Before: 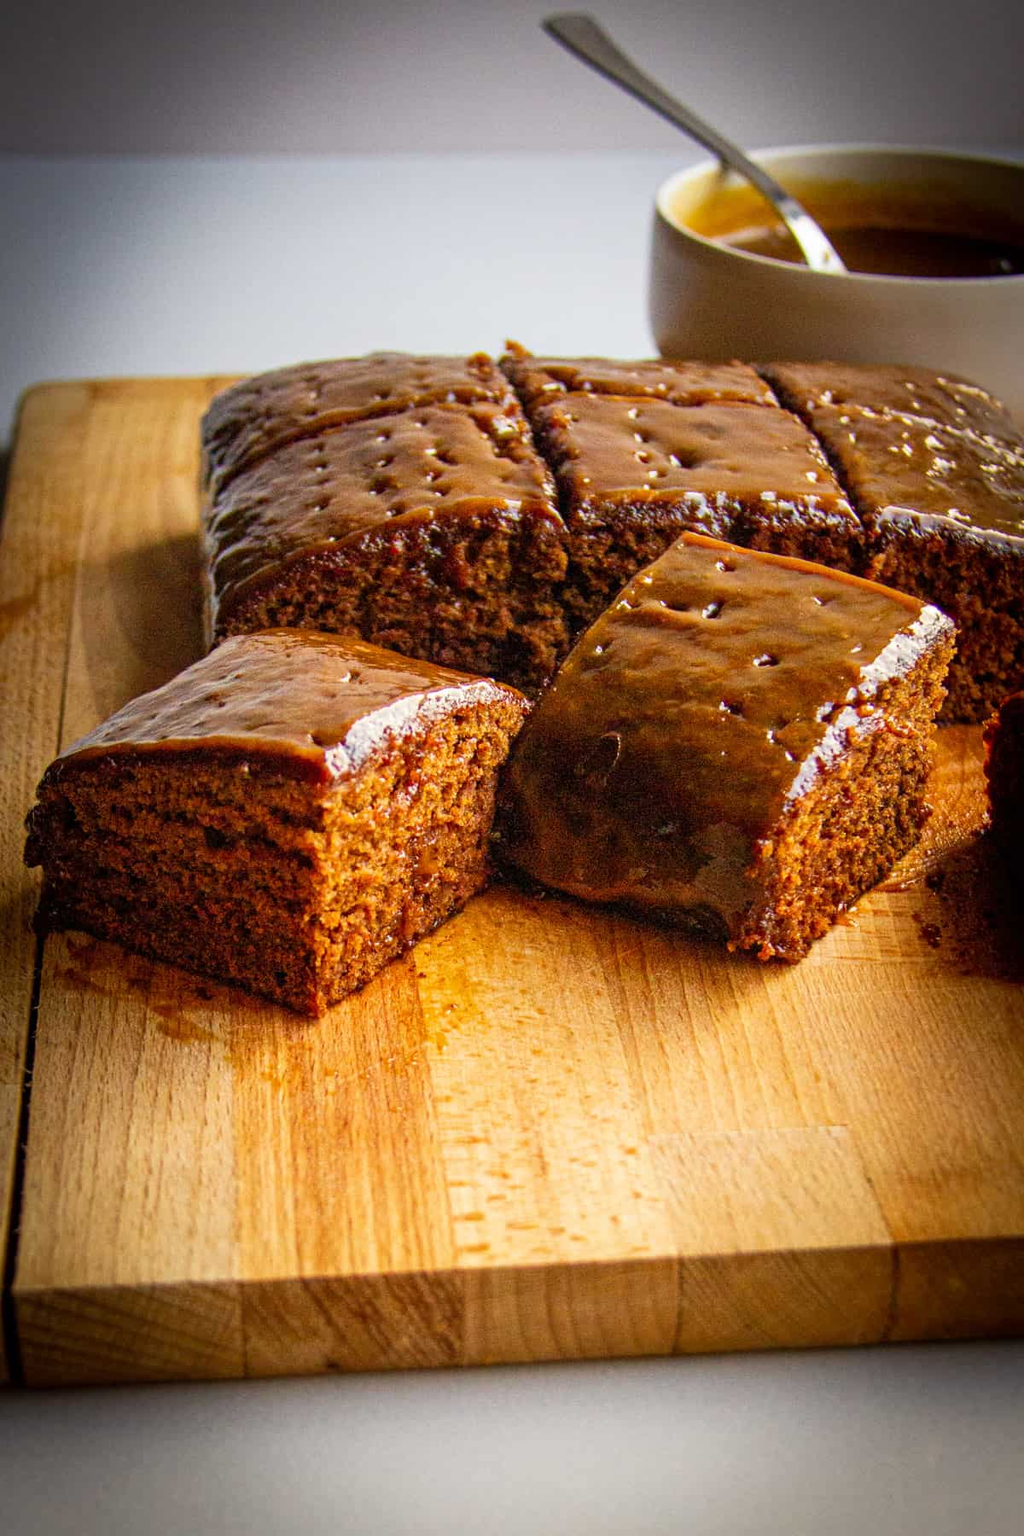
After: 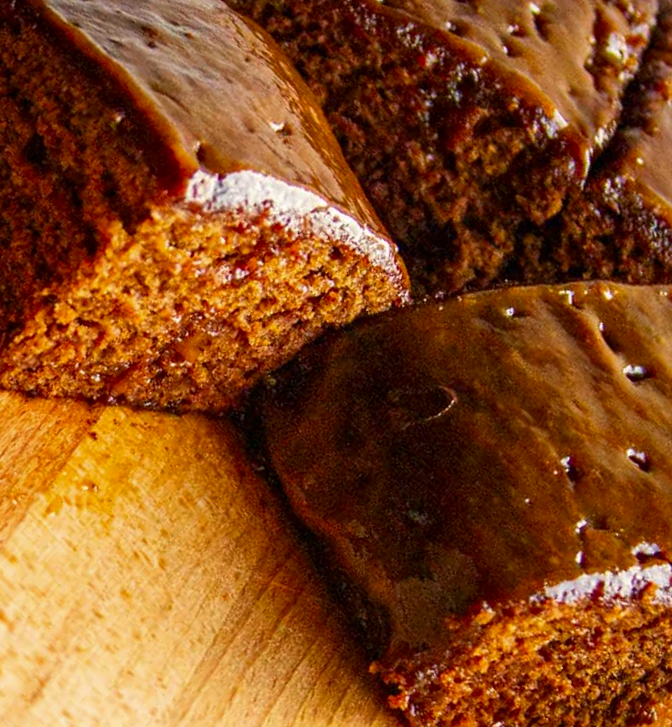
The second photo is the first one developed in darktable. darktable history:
contrast brightness saturation: brightness -0.09
crop and rotate: angle -44.93°, top 16.823%, right 0.93%, bottom 11.734%
